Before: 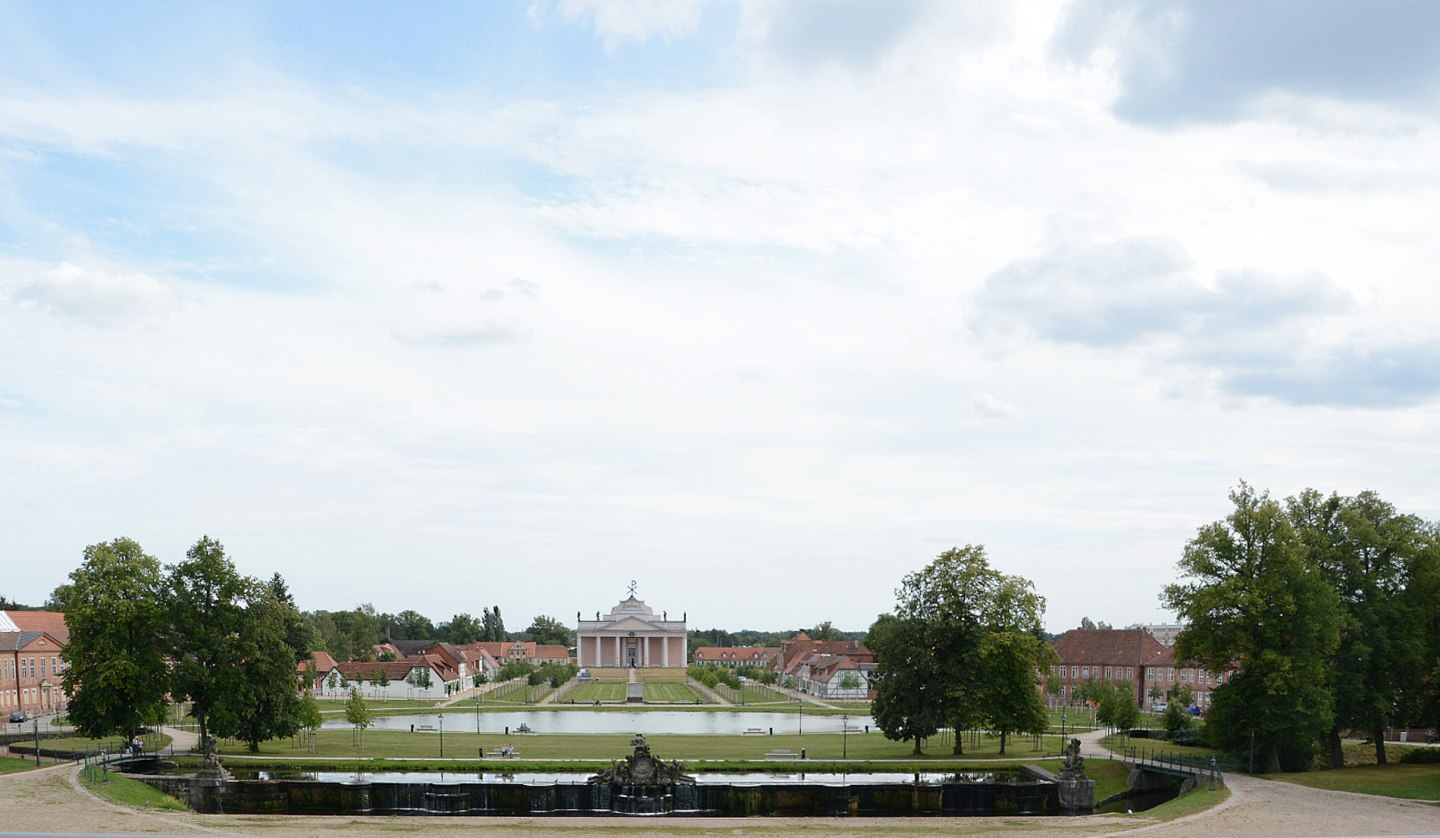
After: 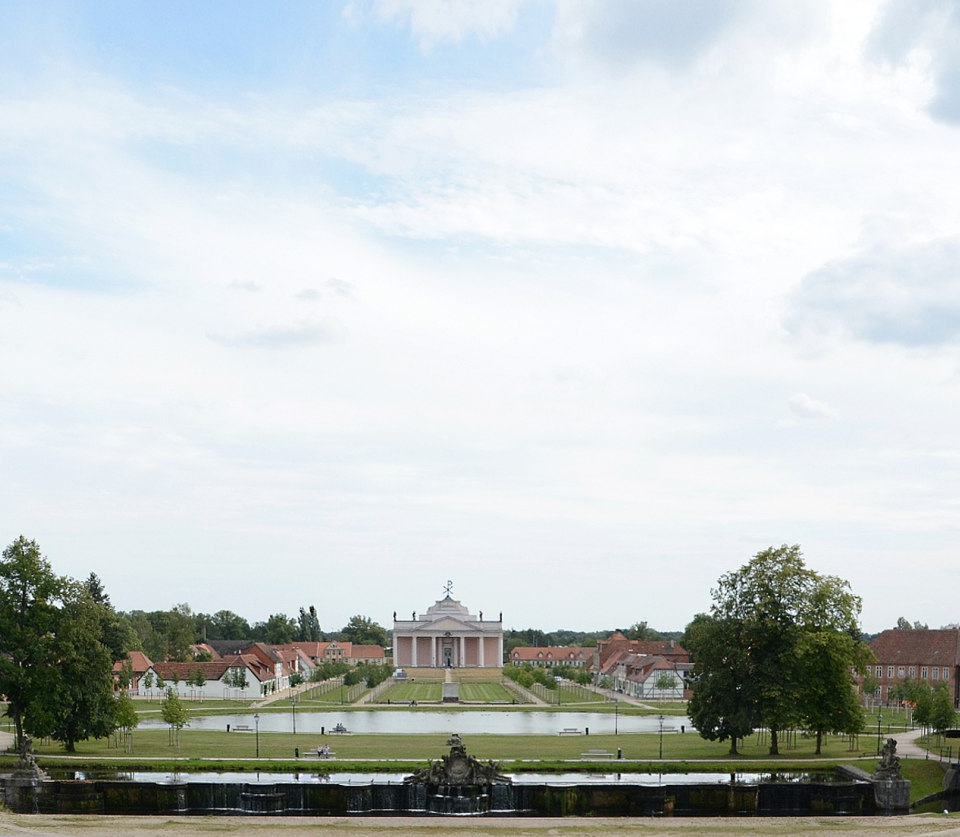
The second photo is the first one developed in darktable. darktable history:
crop and rotate: left 12.831%, right 20.457%
